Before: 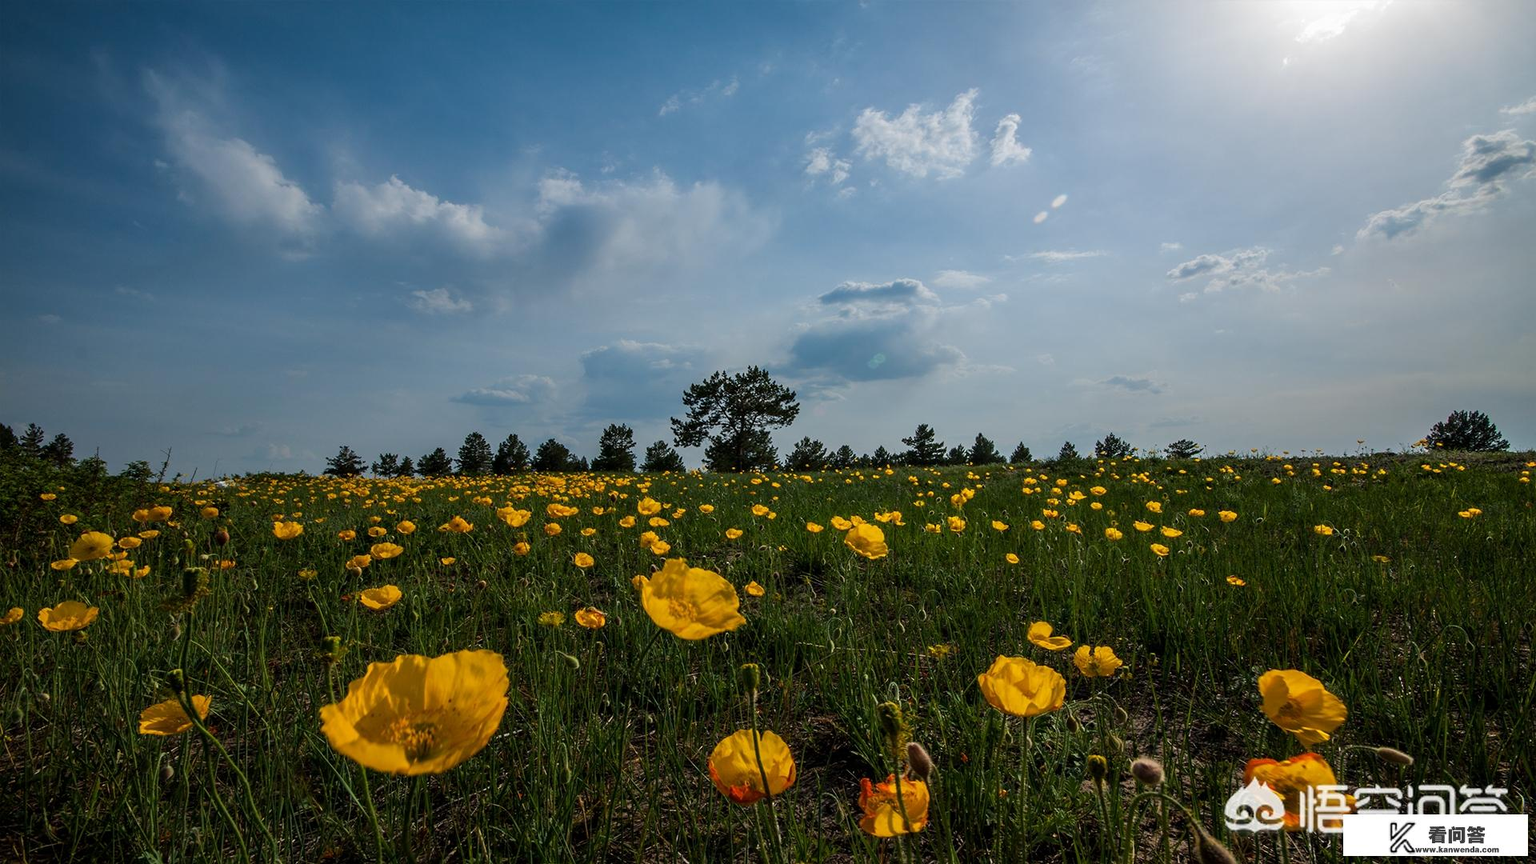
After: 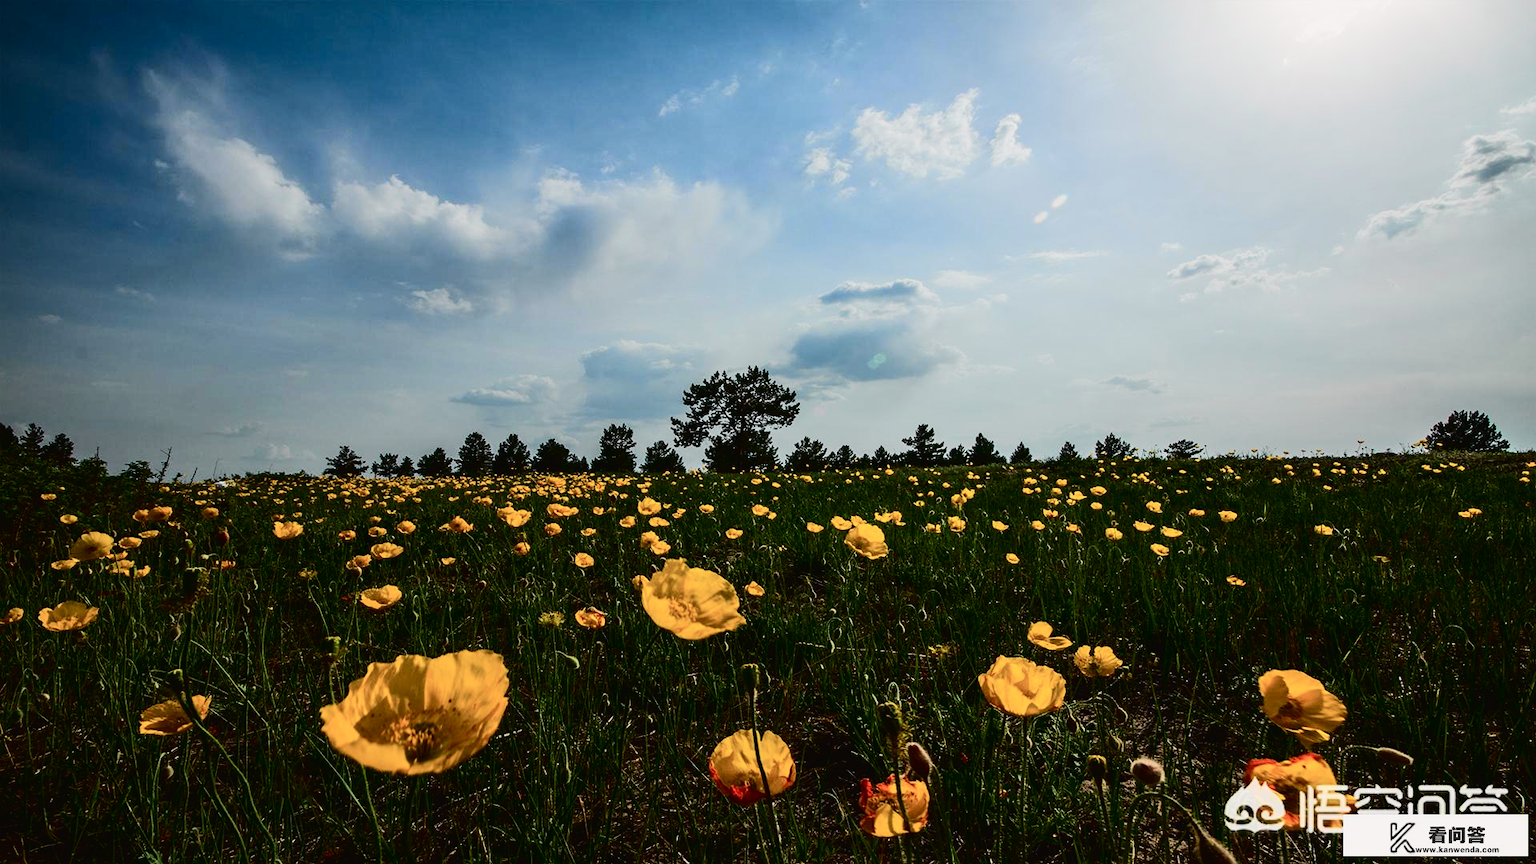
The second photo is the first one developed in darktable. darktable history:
contrast brightness saturation: contrast 0.28
exposure: black level correction 0, compensate exposure bias true, compensate highlight preservation false
tone curve: curves: ch0 [(0, 0.019) (0.066, 0.043) (0.189, 0.182) (0.359, 0.417) (0.485, 0.576) (0.656, 0.734) (0.851, 0.861) (0.997, 0.959)]; ch1 [(0, 0) (0.179, 0.123) (0.381, 0.36) (0.425, 0.41) (0.474, 0.472) (0.499, 0.501) (0.514, 0.517) (0.571, 0.584) (0.649, 0.677) (0.812, 0.856) (1, 1)]; ch2 [(0, 0) (0.246, 0.214) (0.421, 0.427) (0.459, 0.484) (0.5, 0.504) (0.518, 0.523) (0.529, 0.544) (0.56, 0.581) (0.617, 0.631) (0.744, 0.734) (0.867, 0.821) (0.993, 0.889)], color space Lab, independent channels, preserve colors none
